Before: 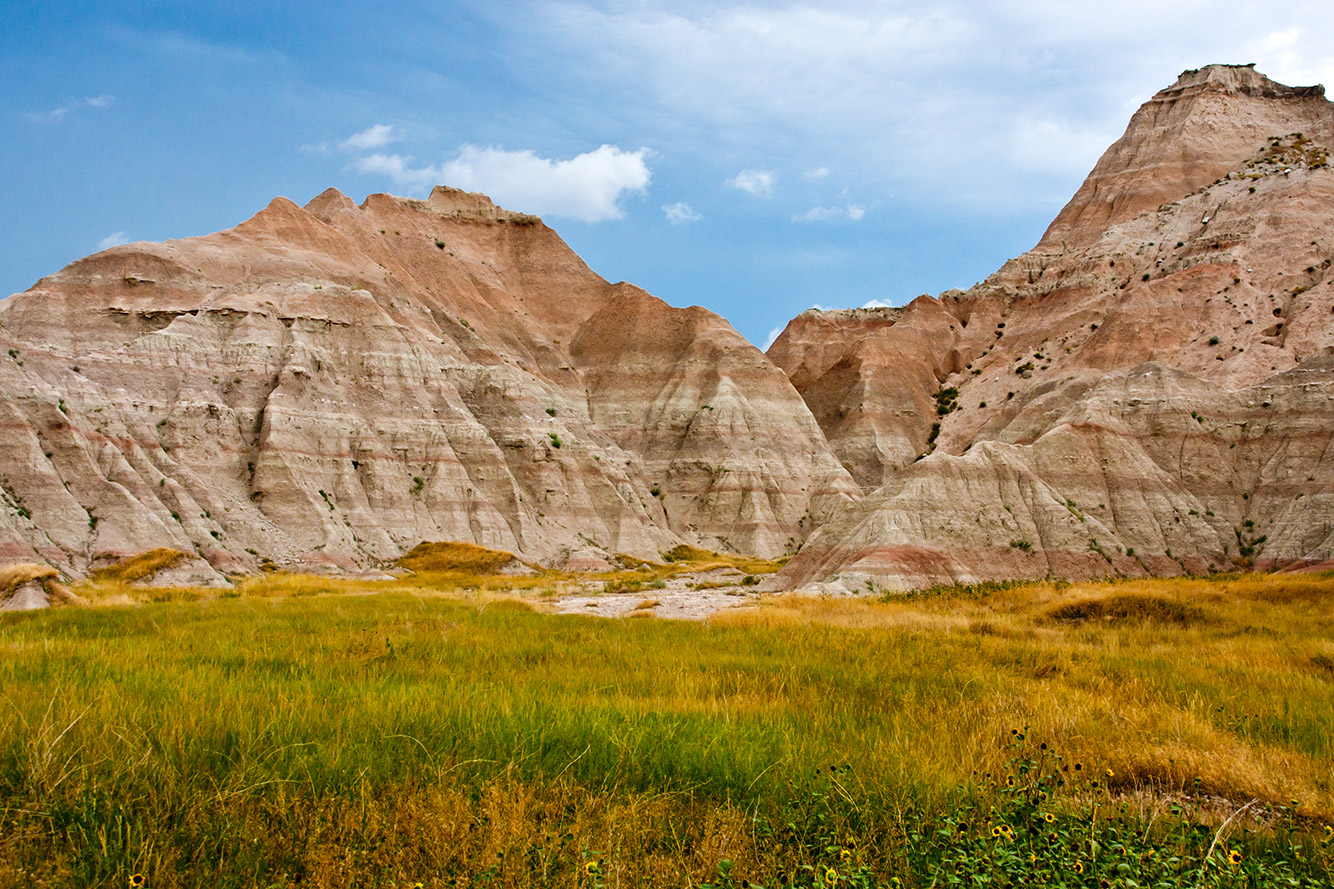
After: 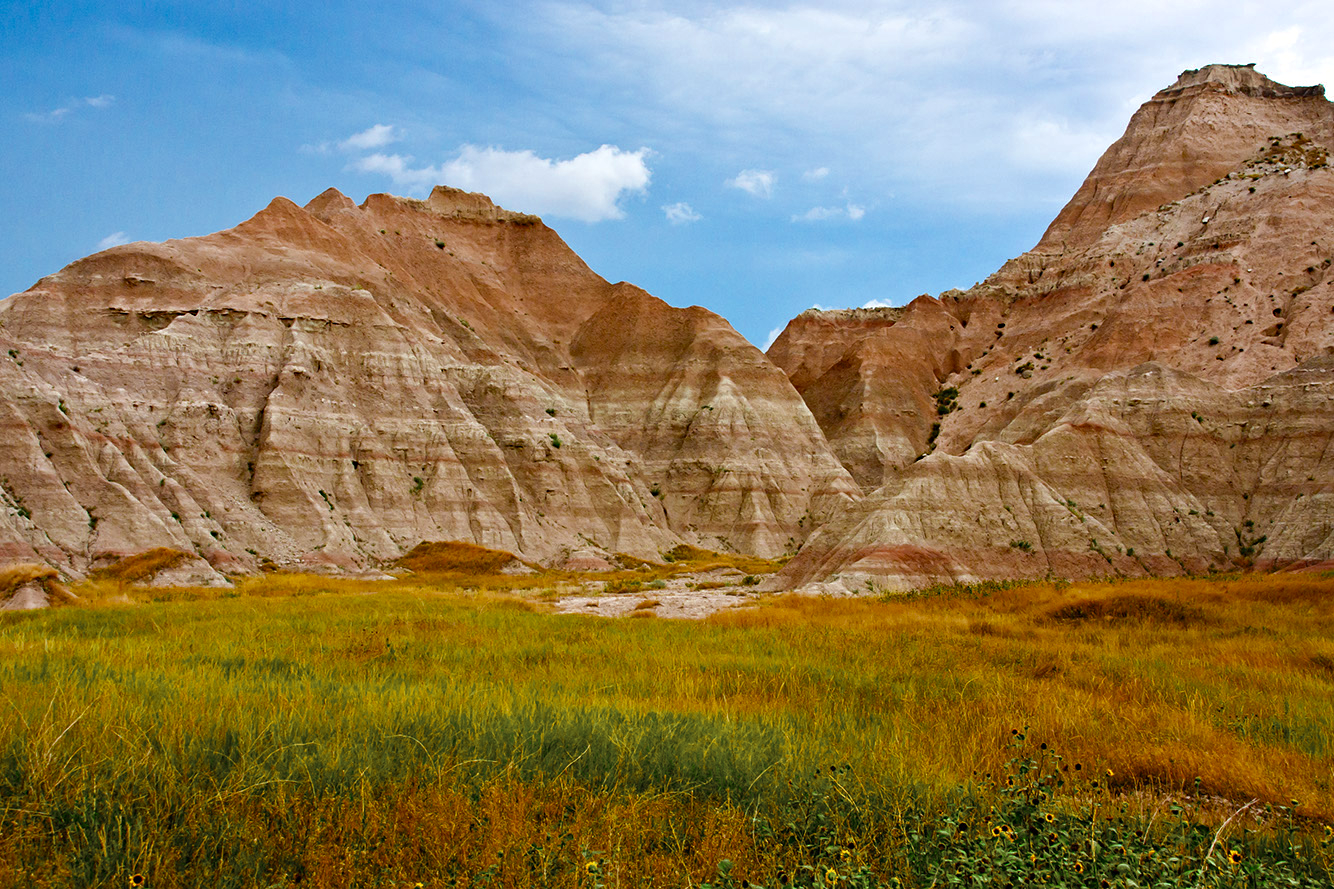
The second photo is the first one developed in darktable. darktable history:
color zones: curves: ch0 [(0.11, 0.396) (0.195, 0.36) (0.25, 0.5) (0.303, 0.412) (0.357, 0.544) (0.75, 0.5) (0.967, 0.328)]; ch1 [(0, 0.468) (0.112, 0.512) (0.202, 0.6) (0.25, 0.5) (0.307, 0.352) (0.357, 0.544) (0.75, 0.5) (0.963, 0.524)]
haze removal: compatibility mode true, adaptive false
tone equalizer: on, module defaults
